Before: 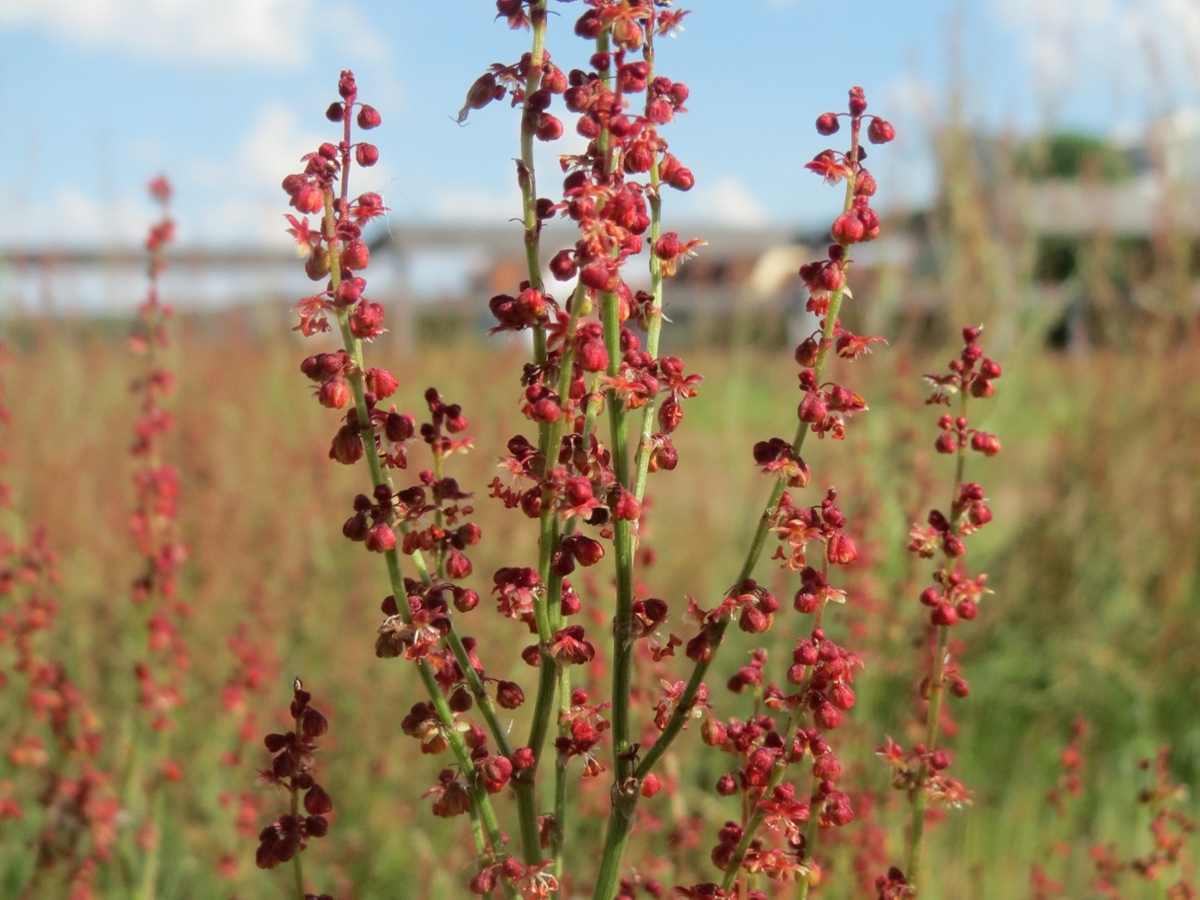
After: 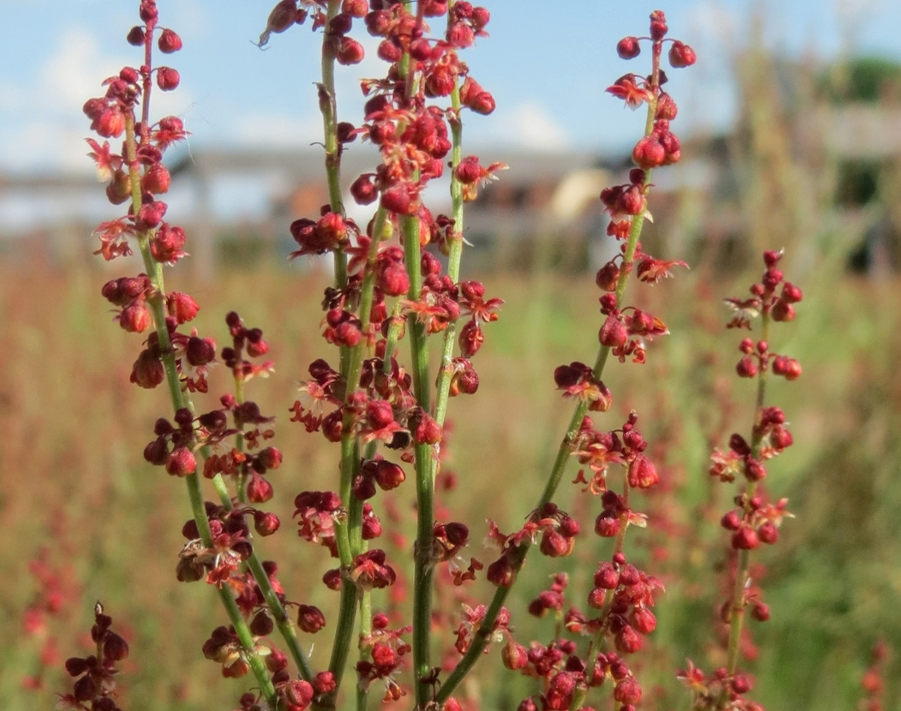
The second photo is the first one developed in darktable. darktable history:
crop: left 16.597%, top 8.515%, right 8.291%, bottom 12.418%
local contrast: detail 110%
tone equalizer: edges refinement/feathering 500, mask exposure compensation -1.57 EV, preserve details no
